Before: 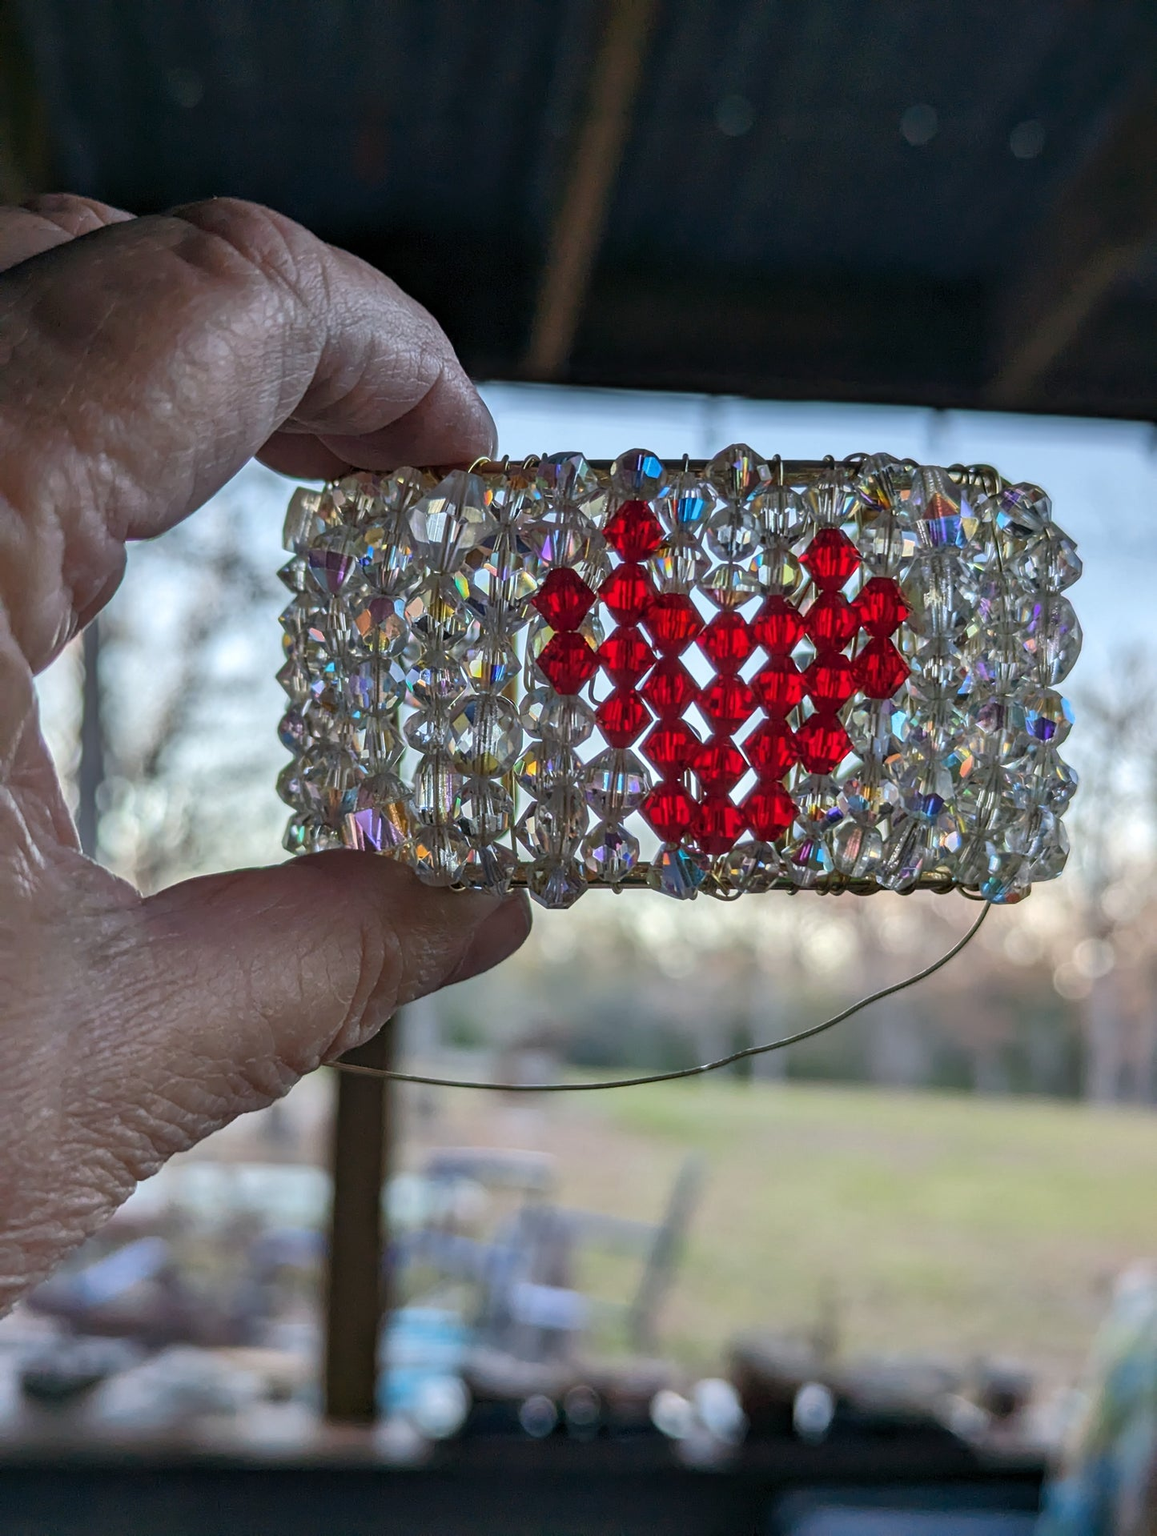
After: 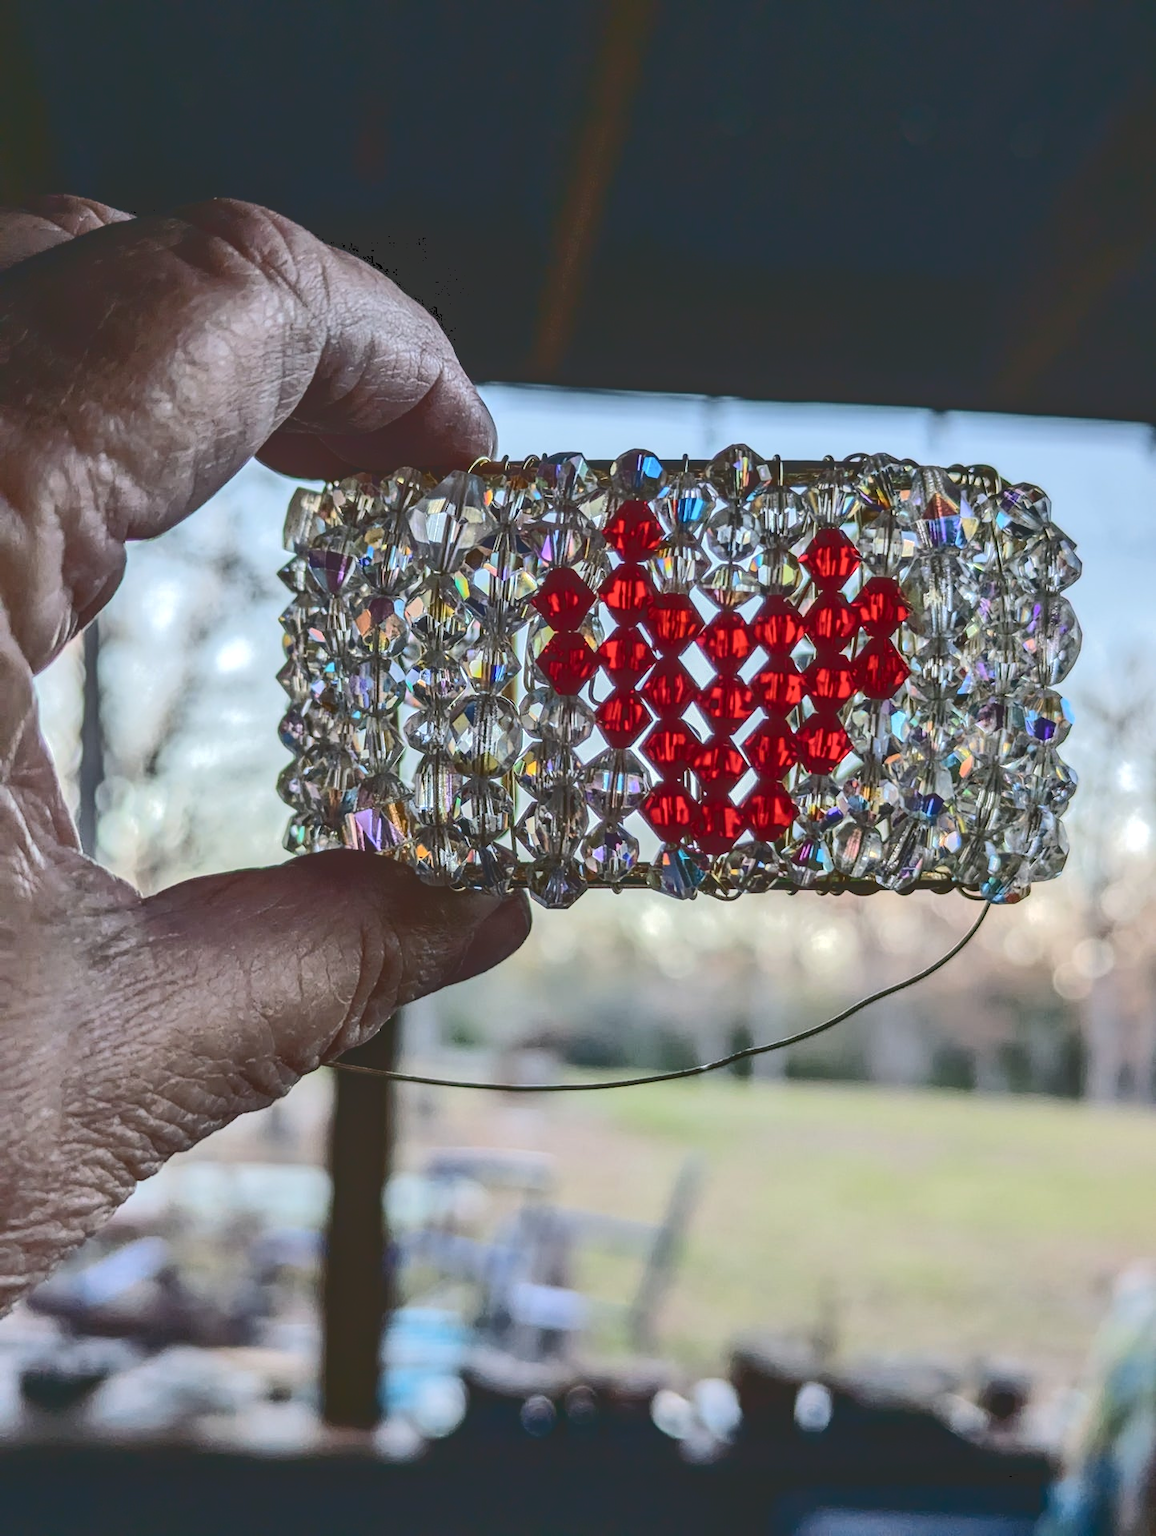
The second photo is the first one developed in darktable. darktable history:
local contrast: detail 130%
tone curve: curves: ch0 [(0, 0) (0.003, 0.198) (0.011, 0.198) (0.025, 0.198) (0.044, 0.198) (0.069, 0.201) (0.1, 0.202) (0.136, 0.207) (0.177, 0.212) (0.224, 0.222) (0.277, 0.27) (0.335, 0.332) (0.399, 0.422) (0.468, 0.542) (0.543, 0.626) (0.623, 0.698) (0.709, 0.764) (0.801, 0.82) (0.898, 0.863) (1, 1)], color space Lab, independent channels, preserve colors none
